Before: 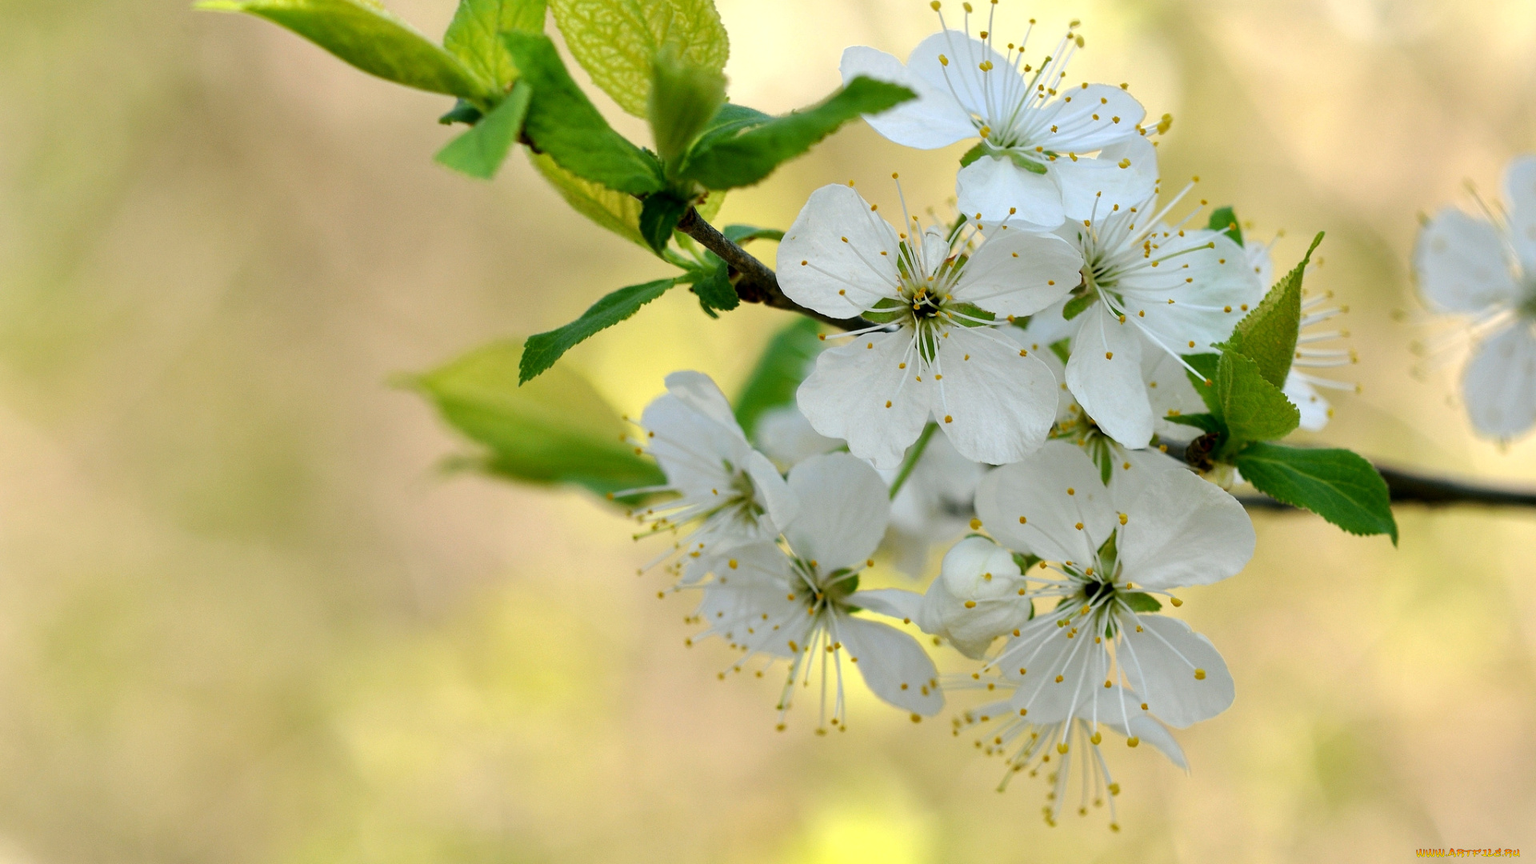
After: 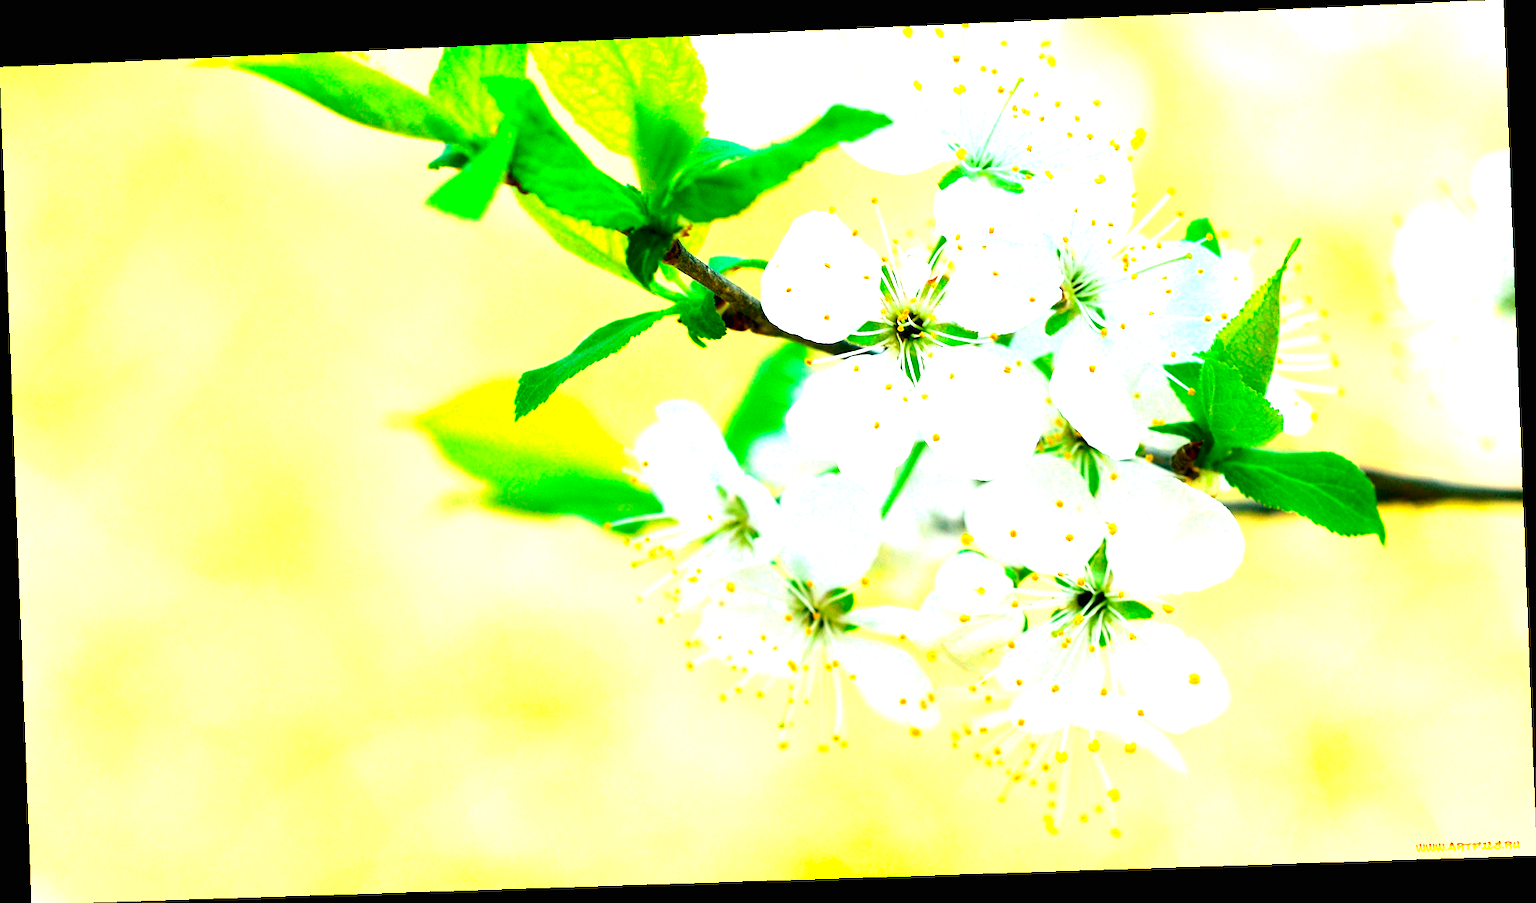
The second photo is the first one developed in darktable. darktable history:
exposure: black level correction 0, exposure 1.741 EV, compensate exposure bias true, compensate highlight preservation false
tone curve: curves: ch0 [(0, 0) (0.183, 0.152) (0.571, 0.594) (1, 1)]; ch1 [(0, 0) (0.394, 0.307) (0.5, 0.5) (0.586, 0.597) (0.625, 0.647) (1, 1)]; ch2 [(0, 0) (0.5, 0.5) (0.604, 0.616) (1, 1)], color space Lab, independent channels, preserve colors none
rotate and perspective: rotation -2.22°, lens shift (horizontal) -0.022, automatic cropping off
color zones: curves: ch0 [(0, 0.613) (0.01, 0.613) (0.245, 0.448) (0.498, 0.529) (0.642, 0.665) (0.879, 0.777) (0.99, 0.613)]; ch1 [(0, 0) (0.143, 0) (0.286, 0) (0.429, 0) (0.571, 0) (0.714, 0) (0.857, 0)], mix -138.01%
